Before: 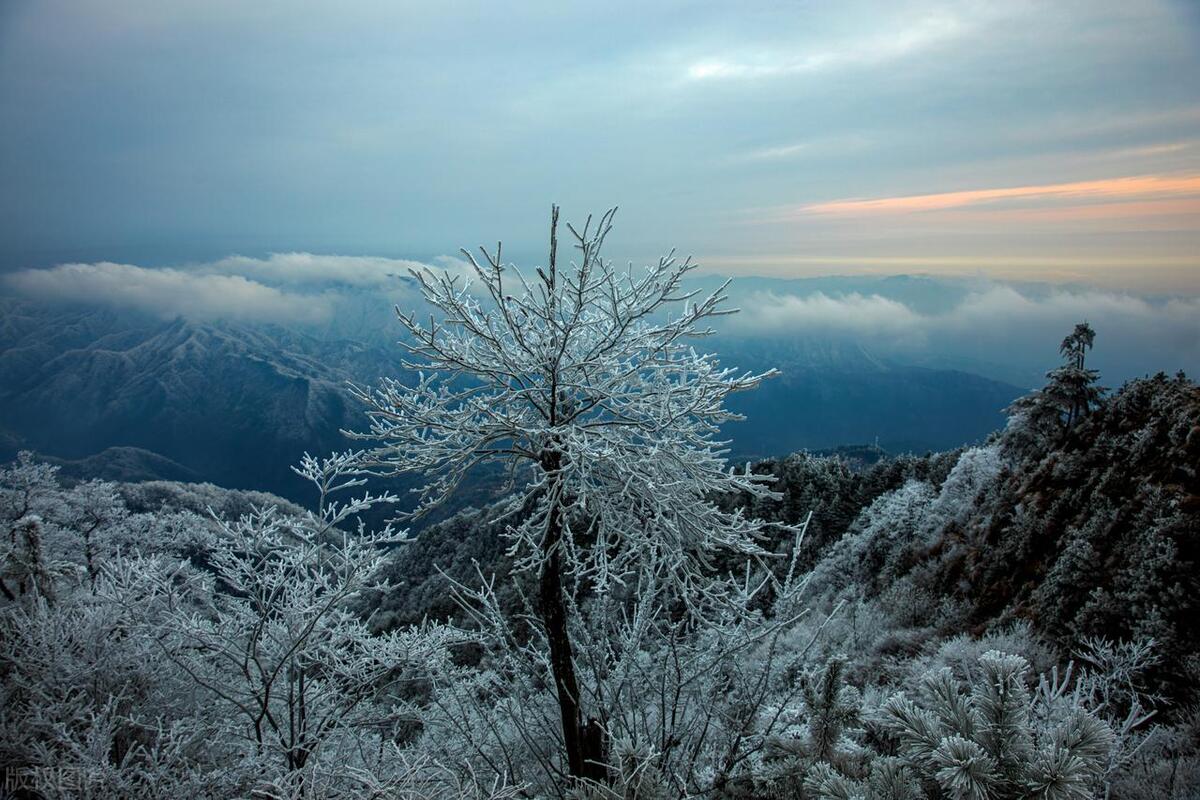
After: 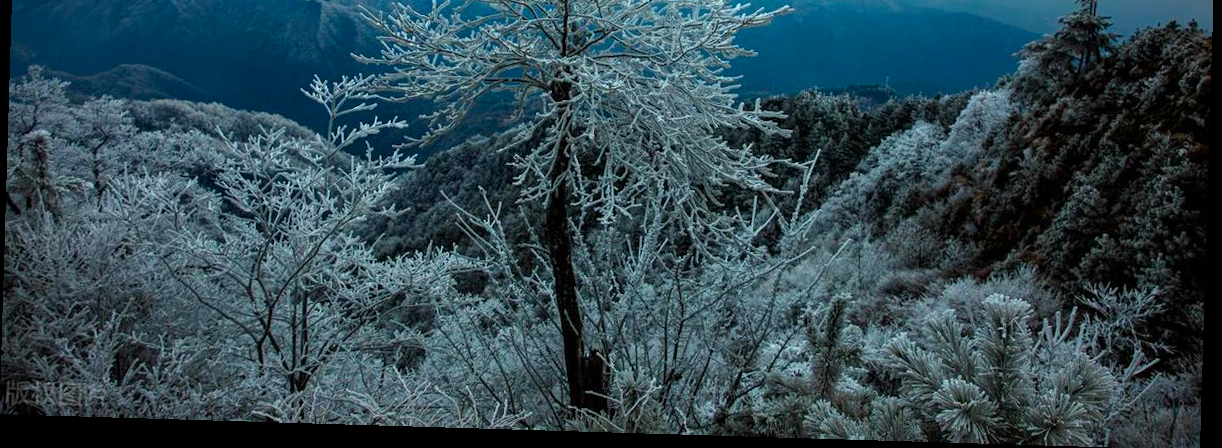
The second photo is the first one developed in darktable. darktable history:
rotate and perspective: rotation 1.72°, automatic cropping off
color balance rgb: perceptual saturation grading › global saturation 20%, global vibrance 20%
crop and rotate: top 46.237%
